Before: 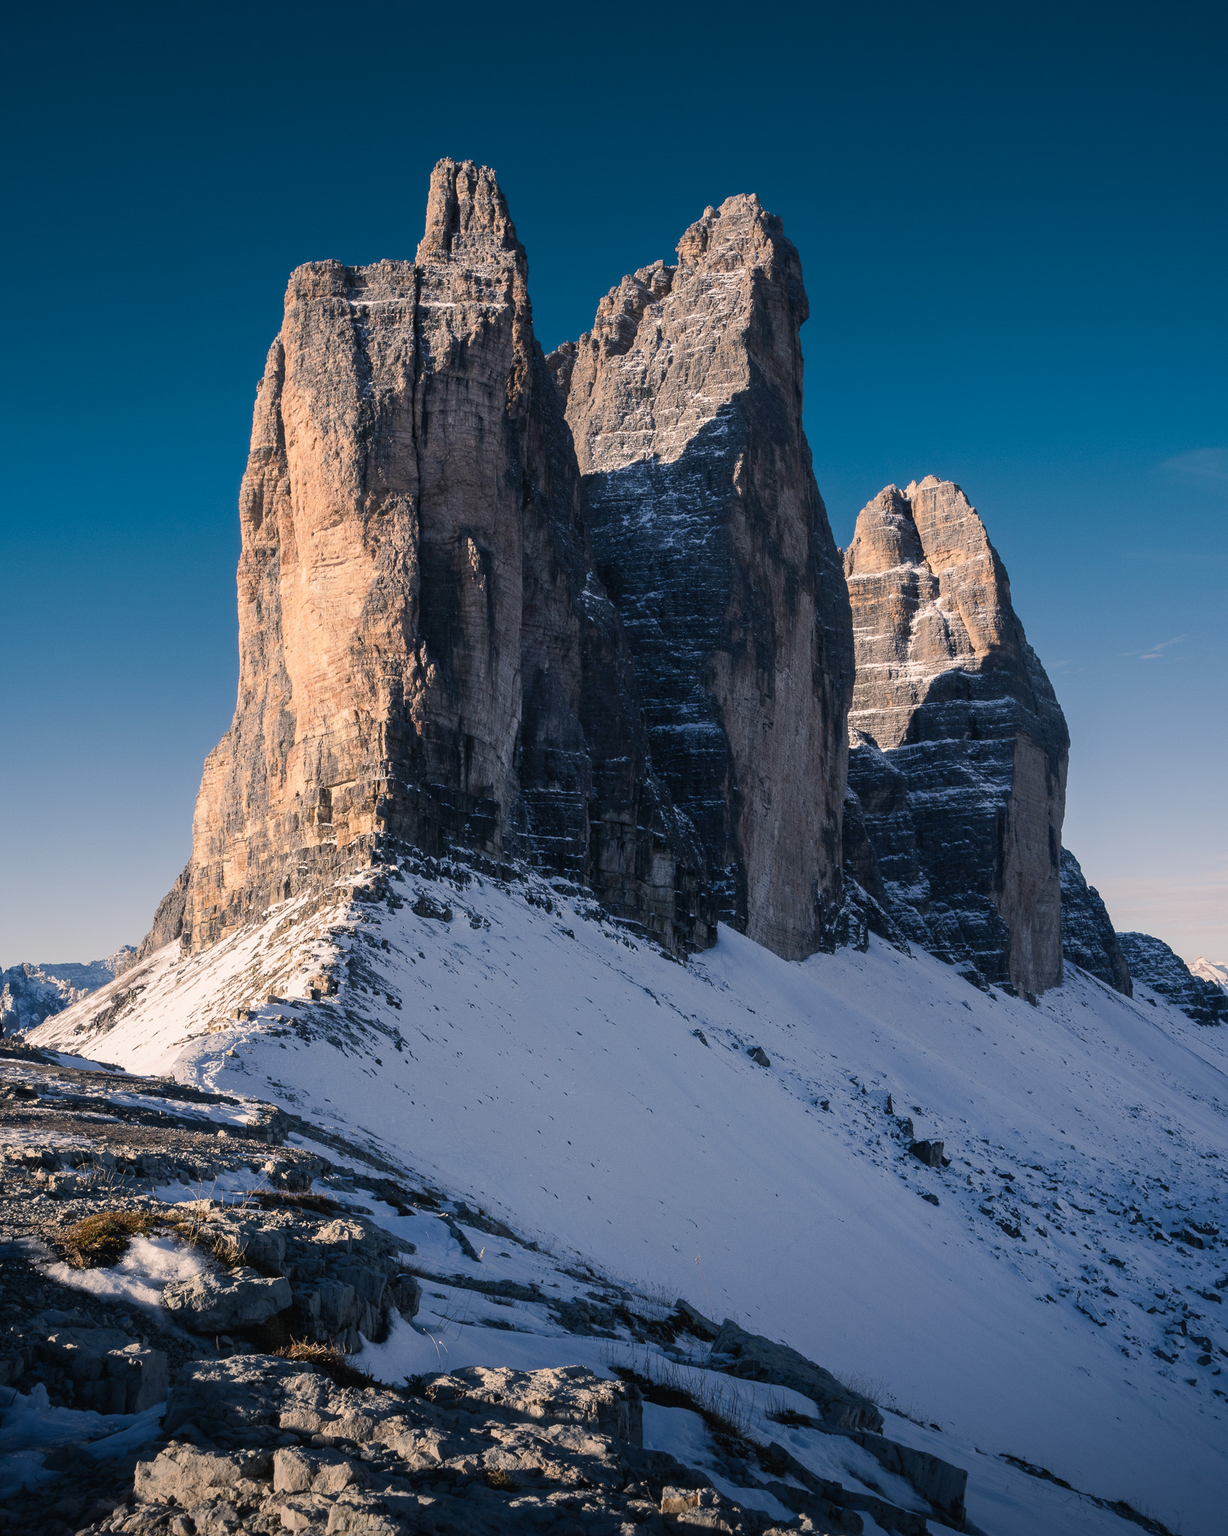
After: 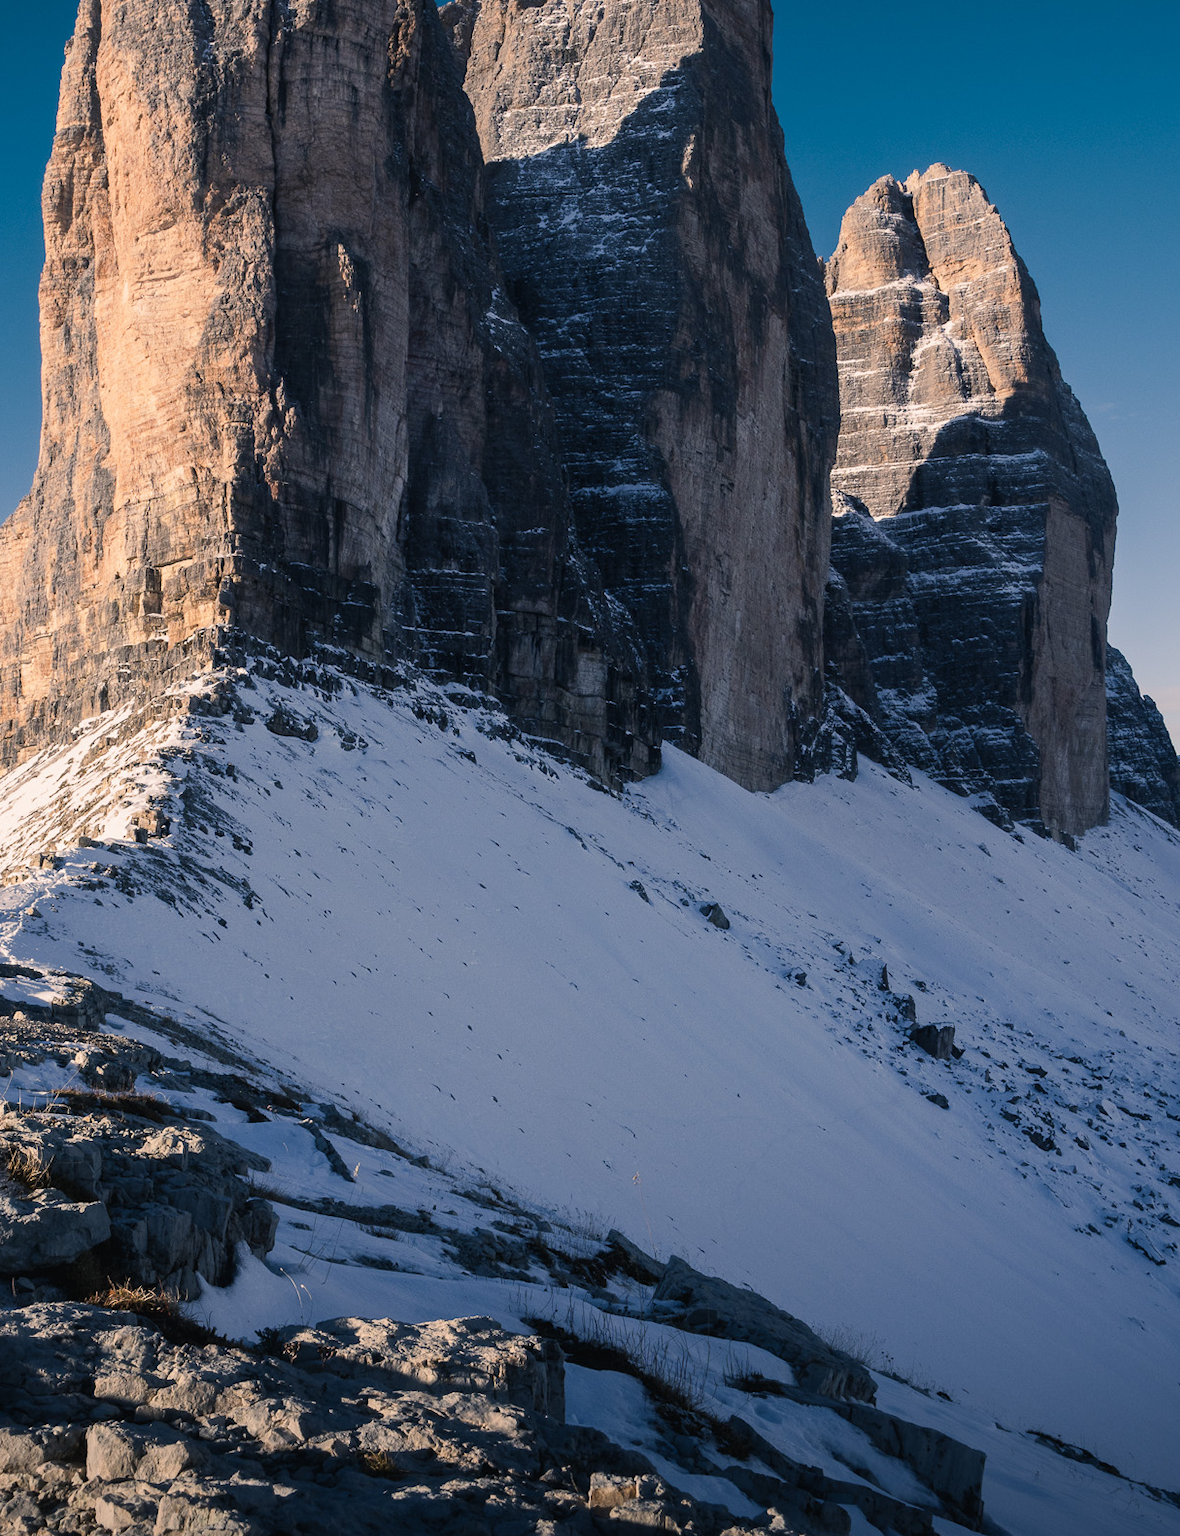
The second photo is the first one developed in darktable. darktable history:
crop: left 16.874%, top 22.755%, right 8.893%
